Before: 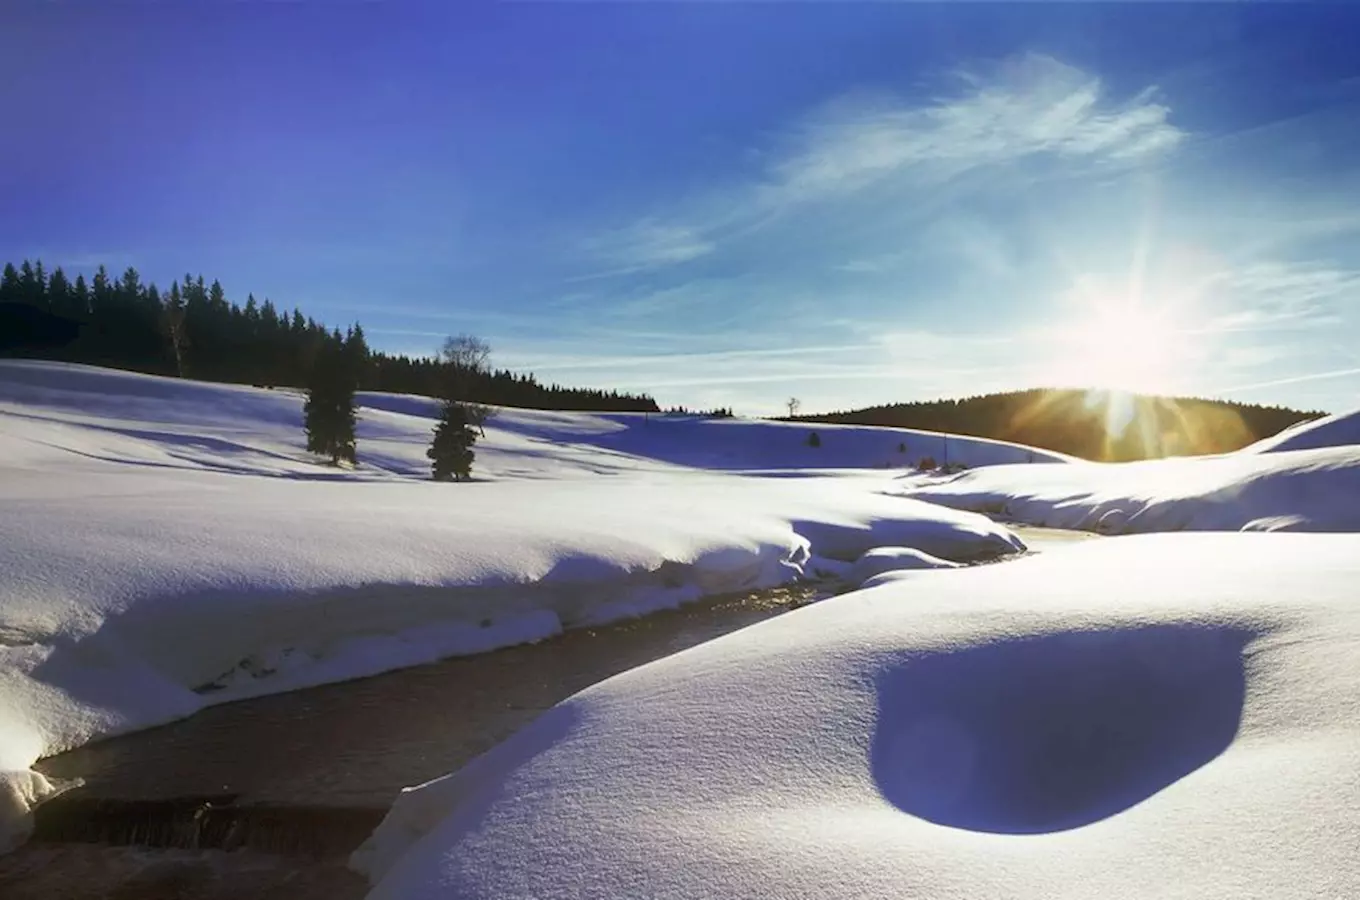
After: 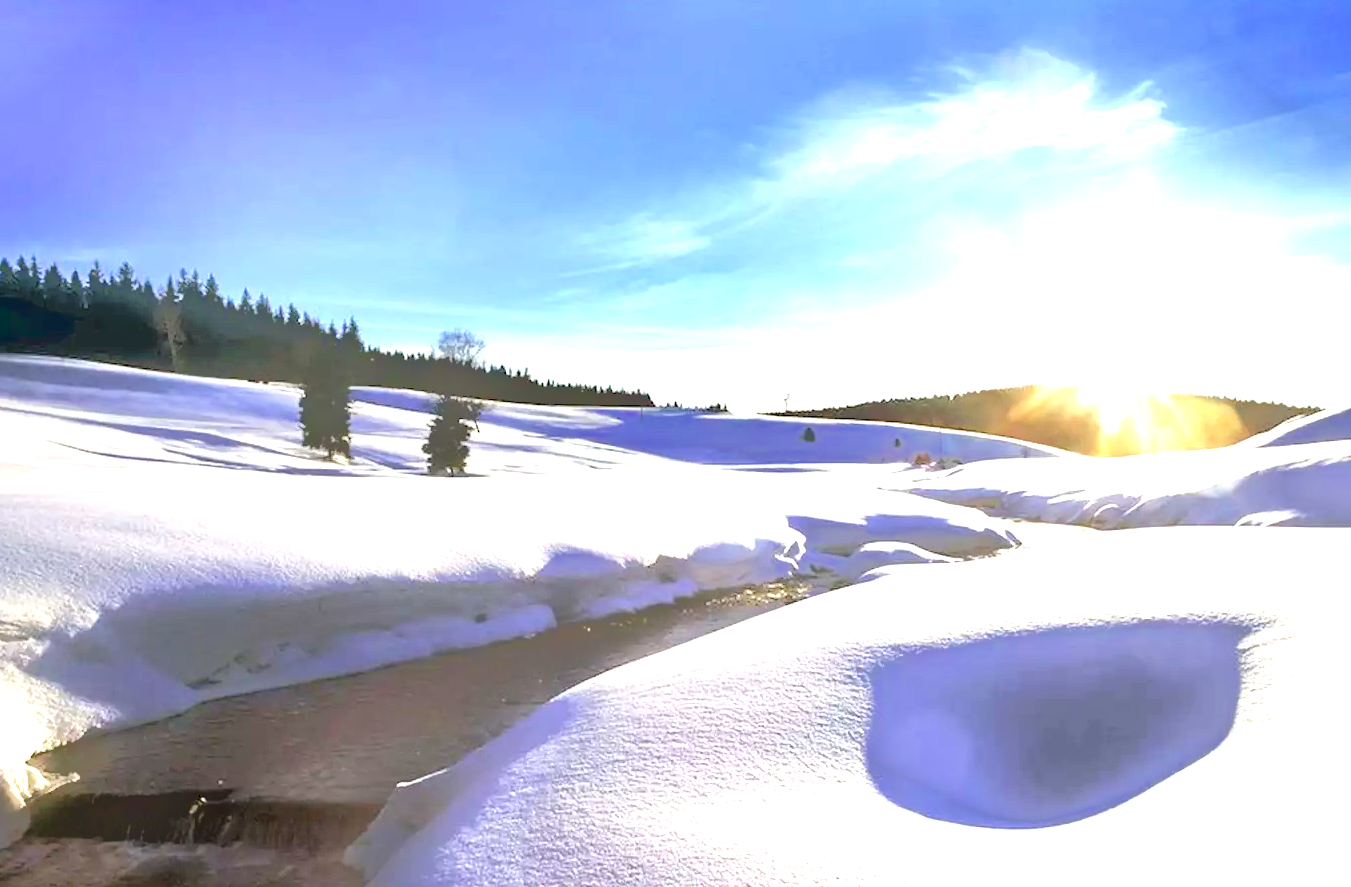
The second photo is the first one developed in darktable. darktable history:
crop: left 0.426%, top 0.614%, right 0.223%, bottom 0.83%
exposure: exposure 2.04 EV, compensate highlight preservation false
tone equalizer: -7 EV -0.652 EV, -6 EV 1.03 EV, -5 EV -0.432 EV, -4 EV 0.415 EV, -3 EV 0.41 EV, -2 EV 0.146 EV, -1 EV -0.148 EV, +0 EV -0.39 EV, mask exposure compensation -0.513 EV
